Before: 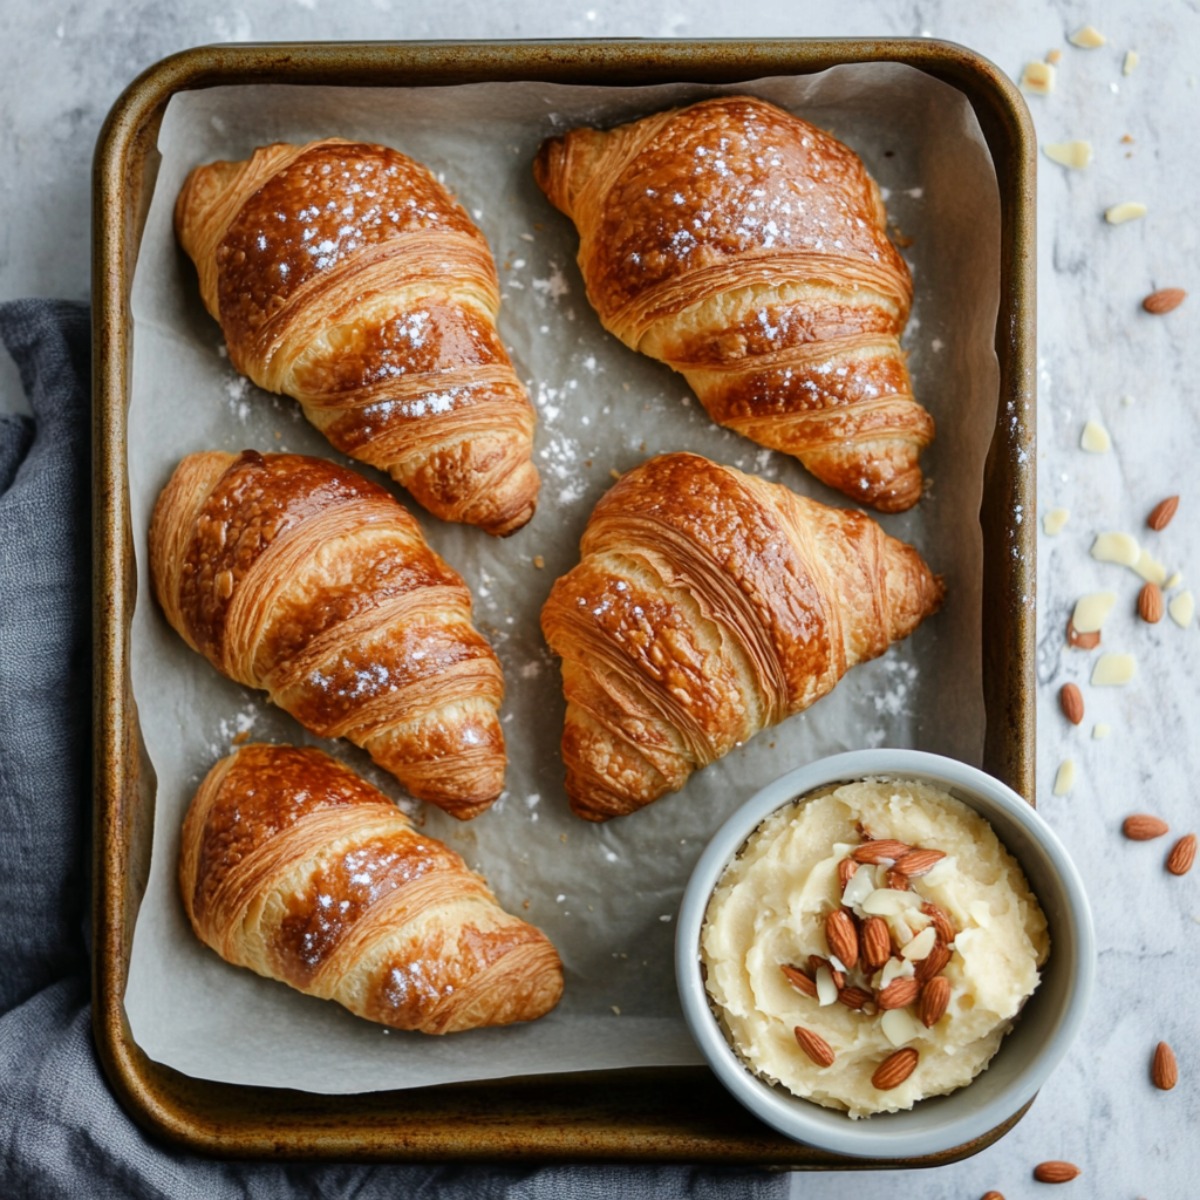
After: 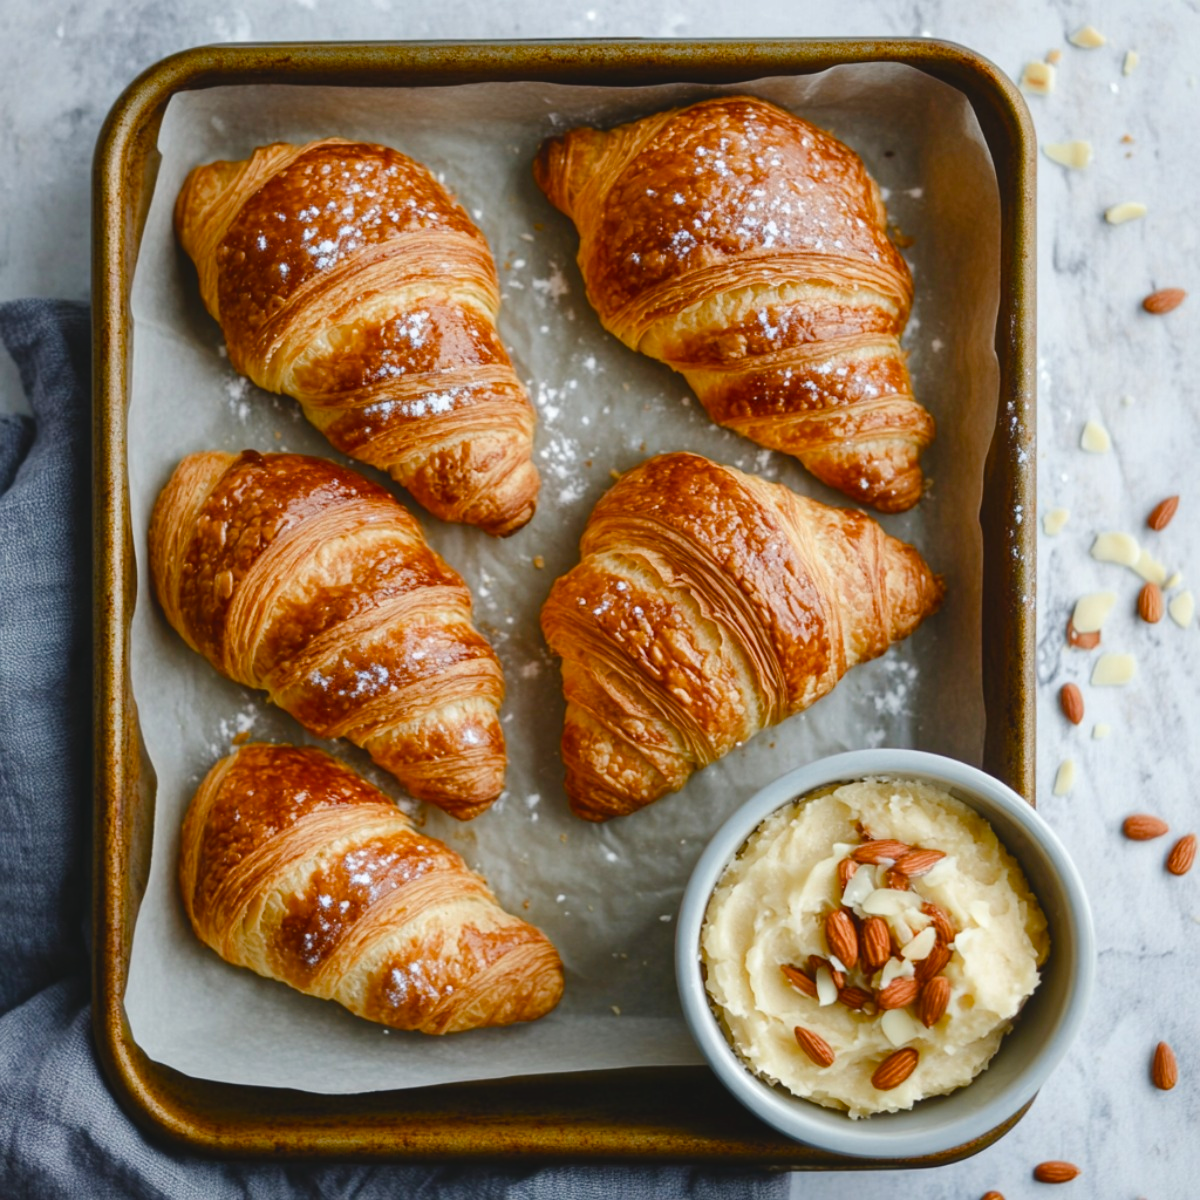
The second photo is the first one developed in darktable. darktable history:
color balance rgb: global offset › luminance 0.696%, perceptual saturation grading › global saturation 20%, perceptual saturation grading › highlights -25.883%, perceptual saturation grading › shadows 49.521%, global vibrance 9.555%
